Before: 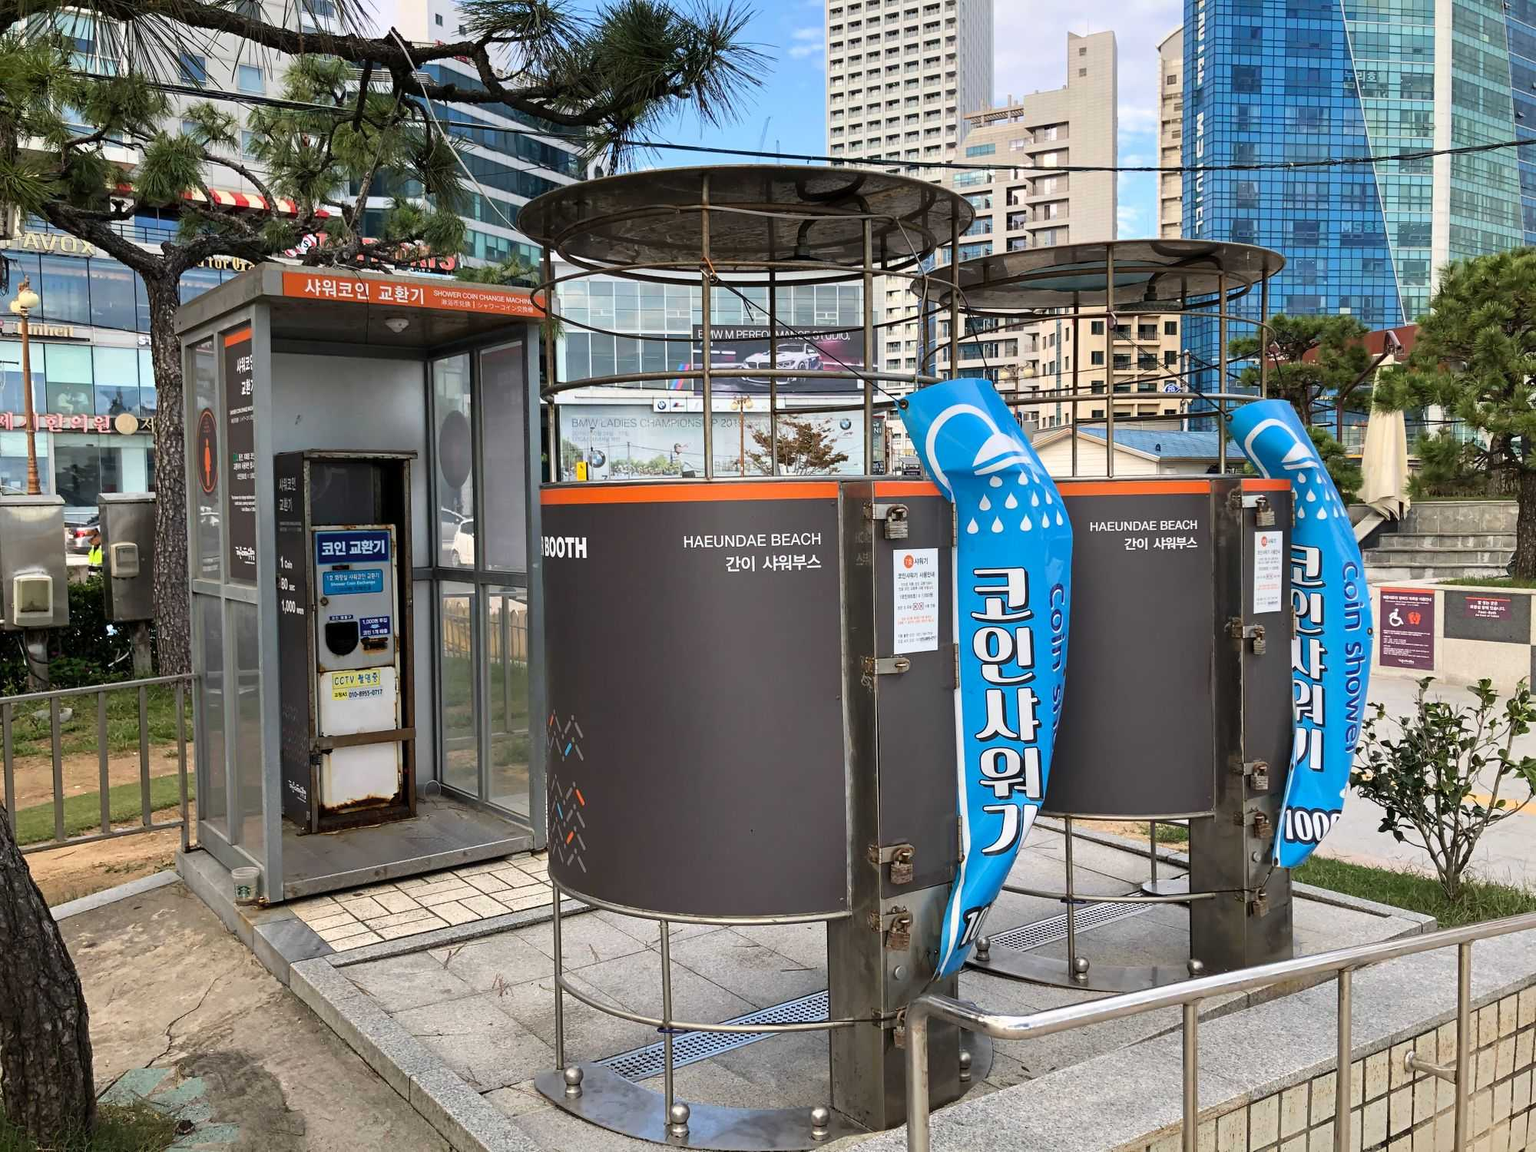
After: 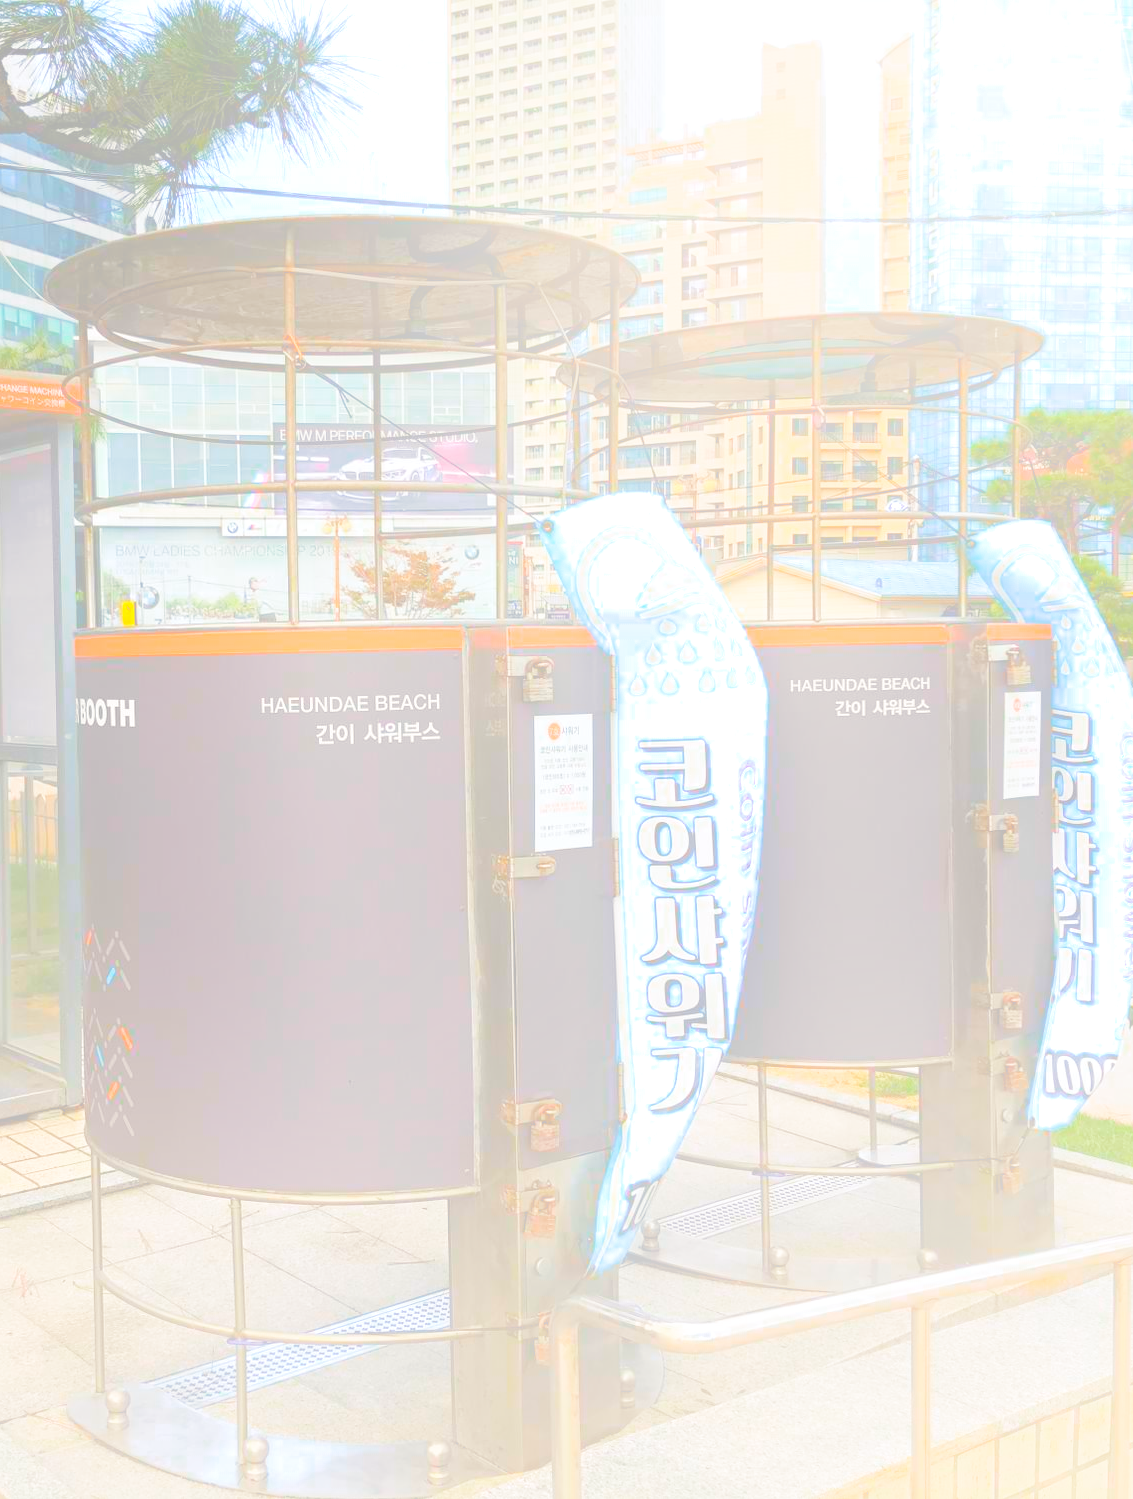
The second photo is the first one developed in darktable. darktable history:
white balance: red 1, blue 1
bloom: size 70%, threshold 25%, strength 70%
crop: left 31.458%, top 0%, right 11.876%
split-toning: shadows › hue 205.2°, shadows › saturation 0.29, highlights › hue 50.4°, highlights › saturation 0.38, balance -49.9
color balance rgb: perceptual saturation grading › global saturation 20%, global vibrance 20%
